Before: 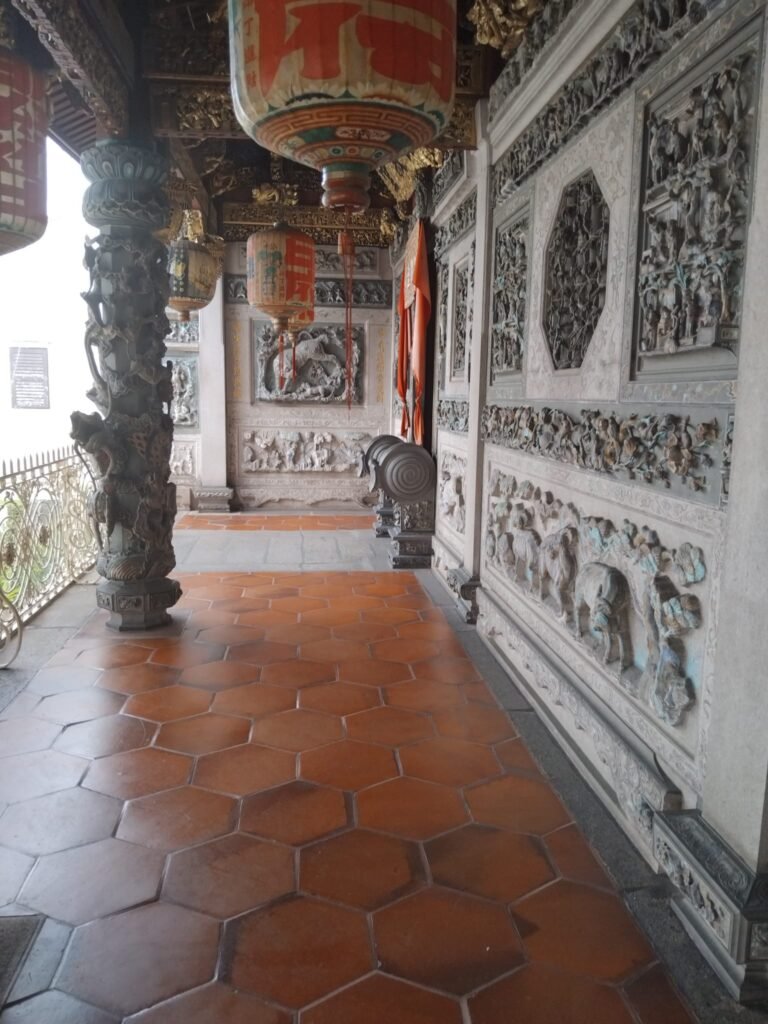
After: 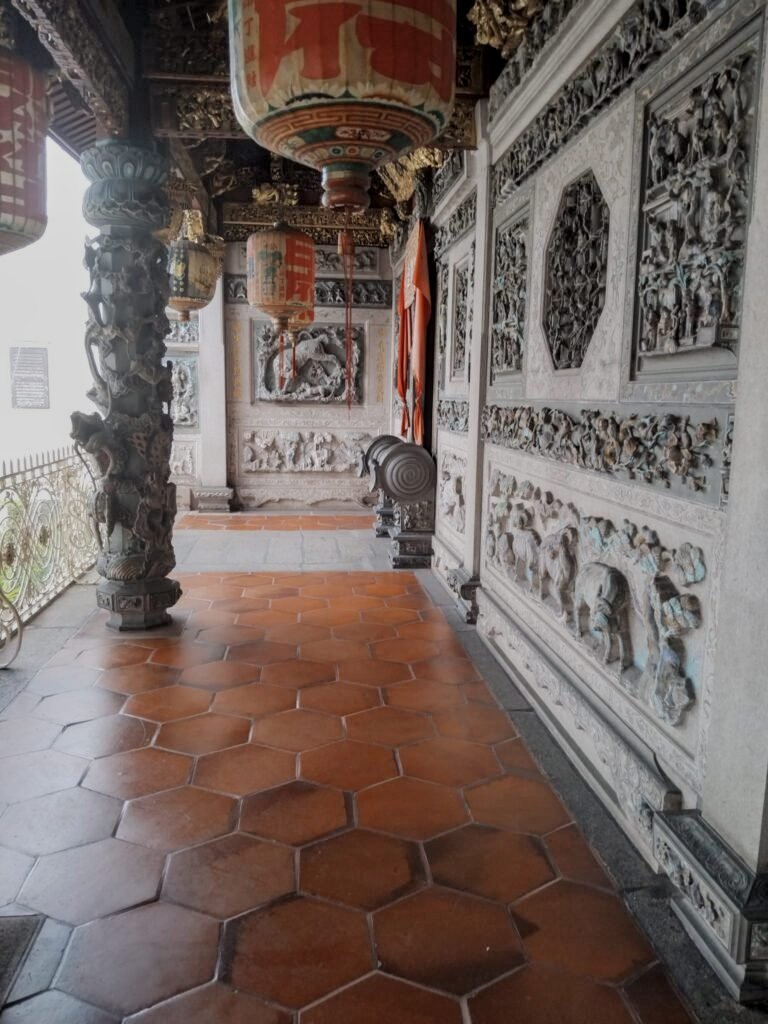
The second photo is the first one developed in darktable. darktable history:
filmic rgb: black relative exposure -7.65 EV, white relative exposure 4.56 EV, hardness 3.61
local contrast: on, module defaults
